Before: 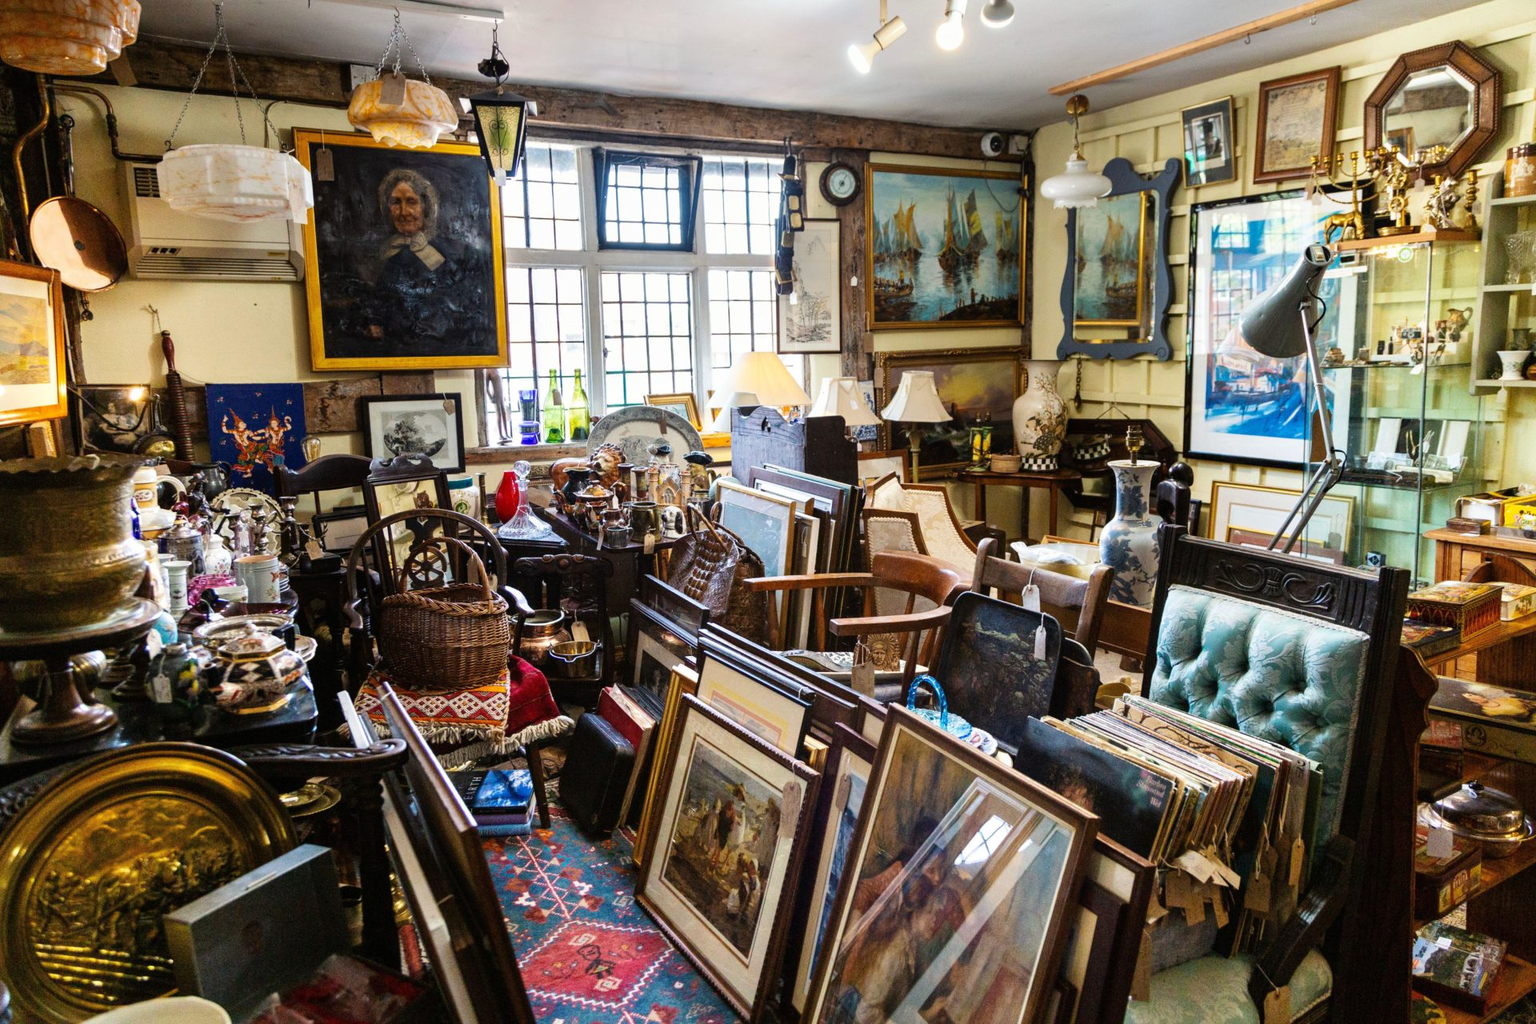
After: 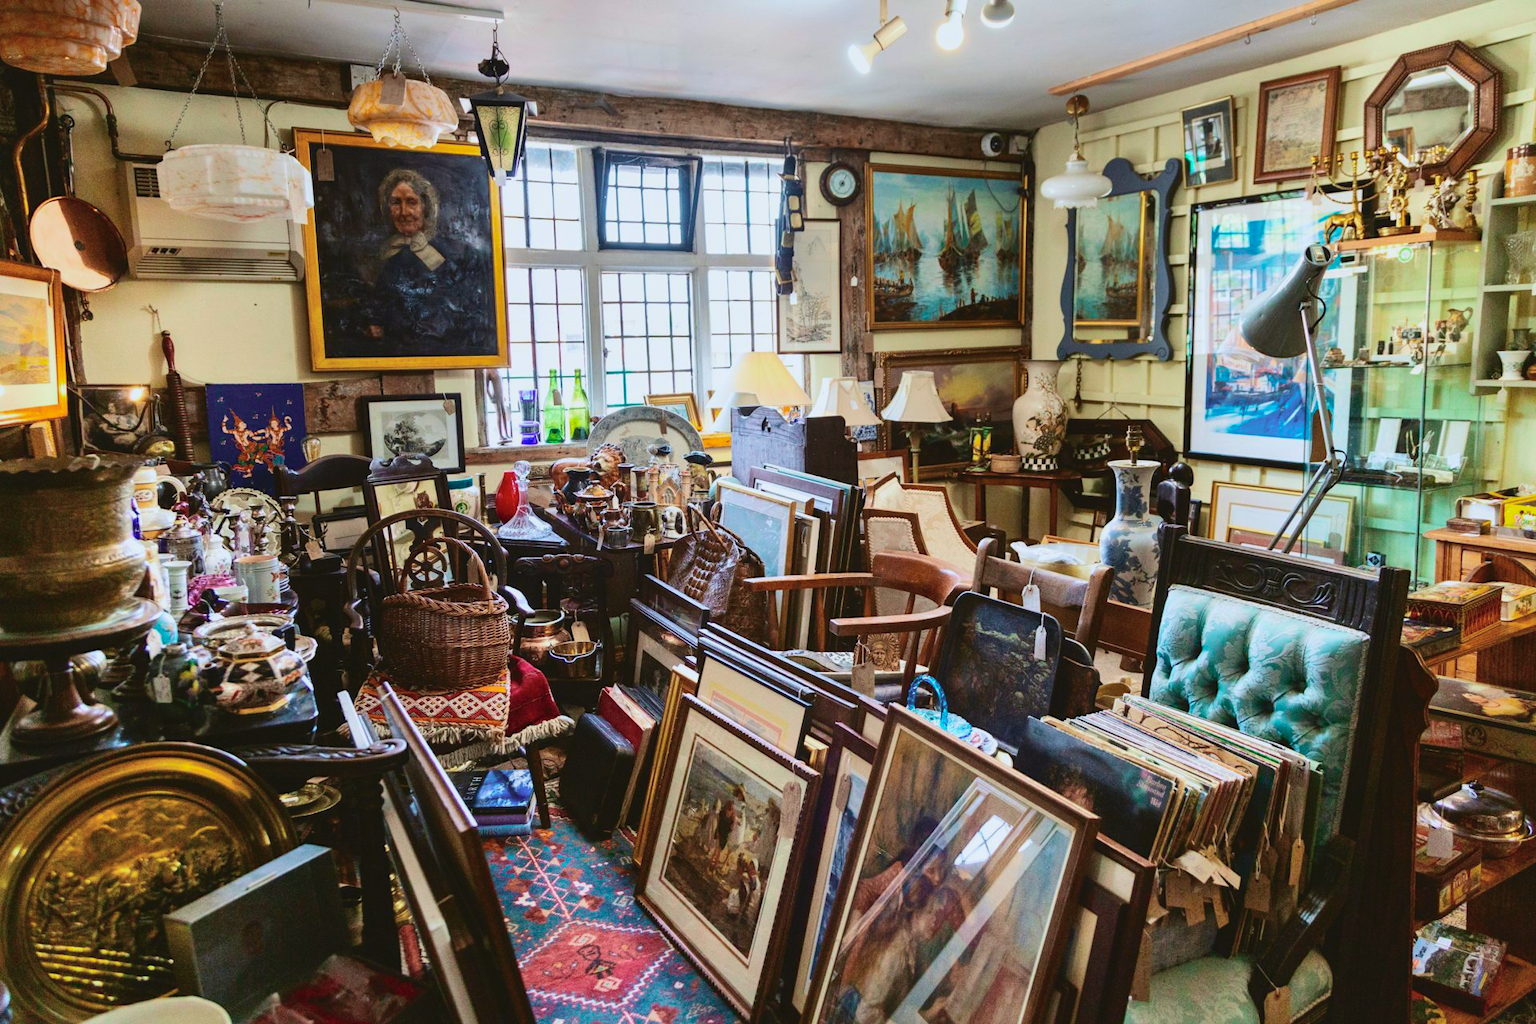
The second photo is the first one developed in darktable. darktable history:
tone curve: curves: ch0 [(0, 0.049) (0.175, 0.178) (0.466, 0.498) (0.715, 0.767) (0.819, 0.851) (1, 0.961)]; ch1 [(0, 0) (0.437, 0.398) (0.476, 0.466) (0.505, 0.505) (0.534, 0.544) (0.595, 0.608) (0.641, 0.643) (1, 1)]; ch2 [(0, 0) (0.359, 0.379) (0.437, 0.44) (0.489, 0.495) (0.518, 0.537) (0.579, 0.579) (1, 1)], color space Lab, independent channels, preserve colors none
white balance: red 0.967, blue 1.049
shadows and highlights: shadows 30
